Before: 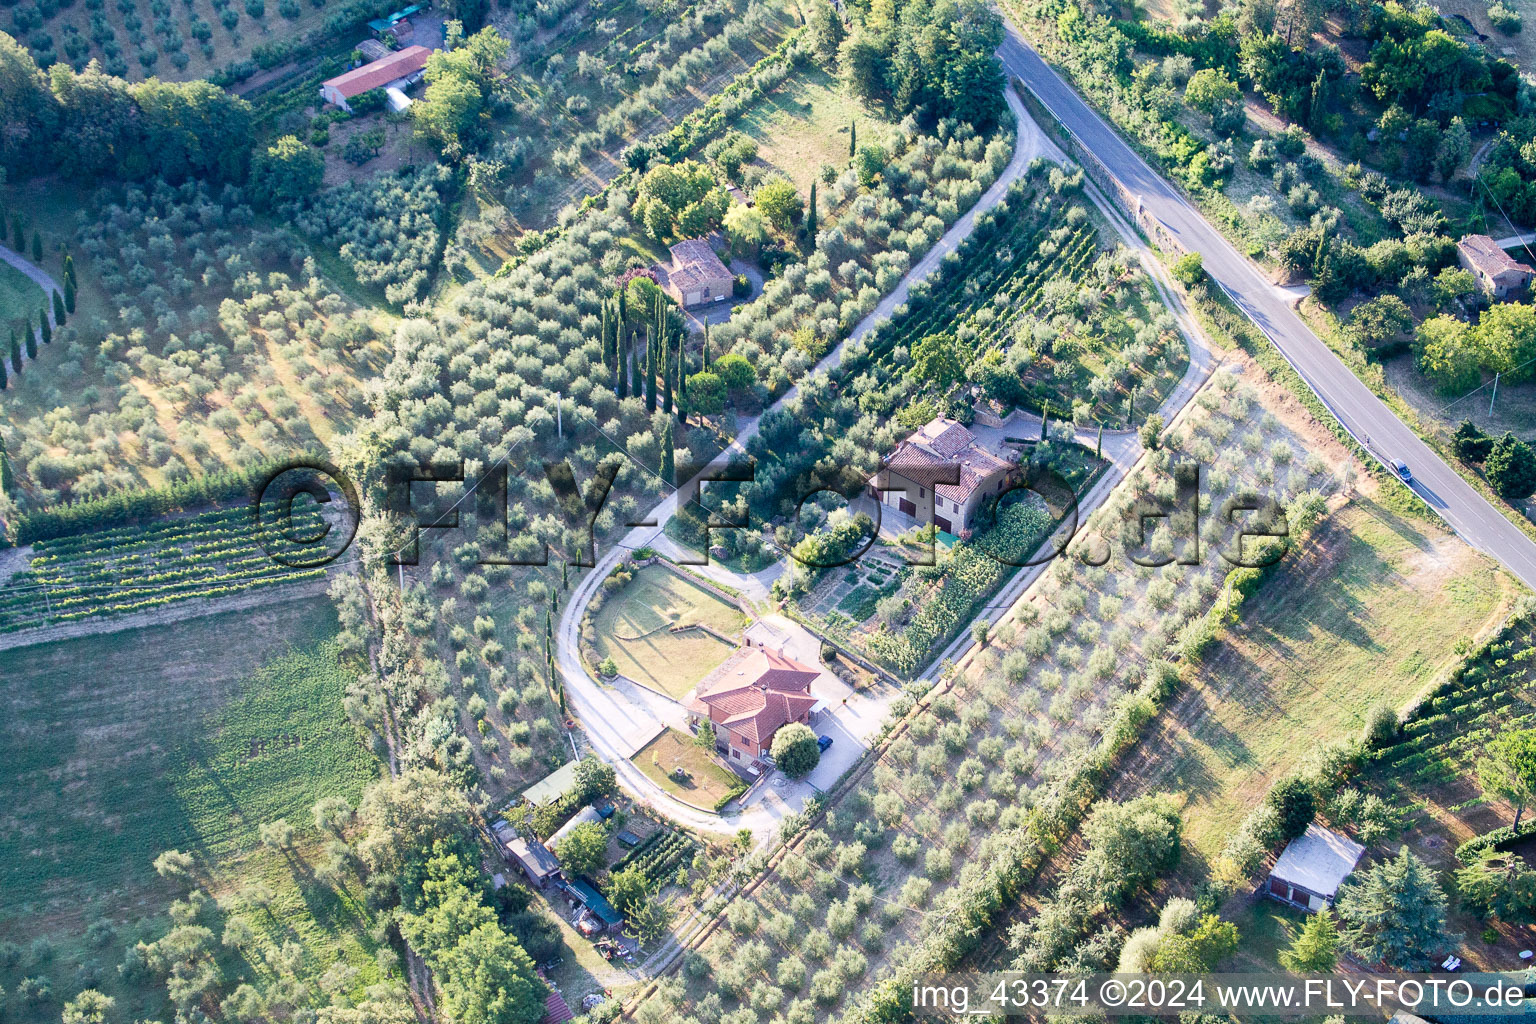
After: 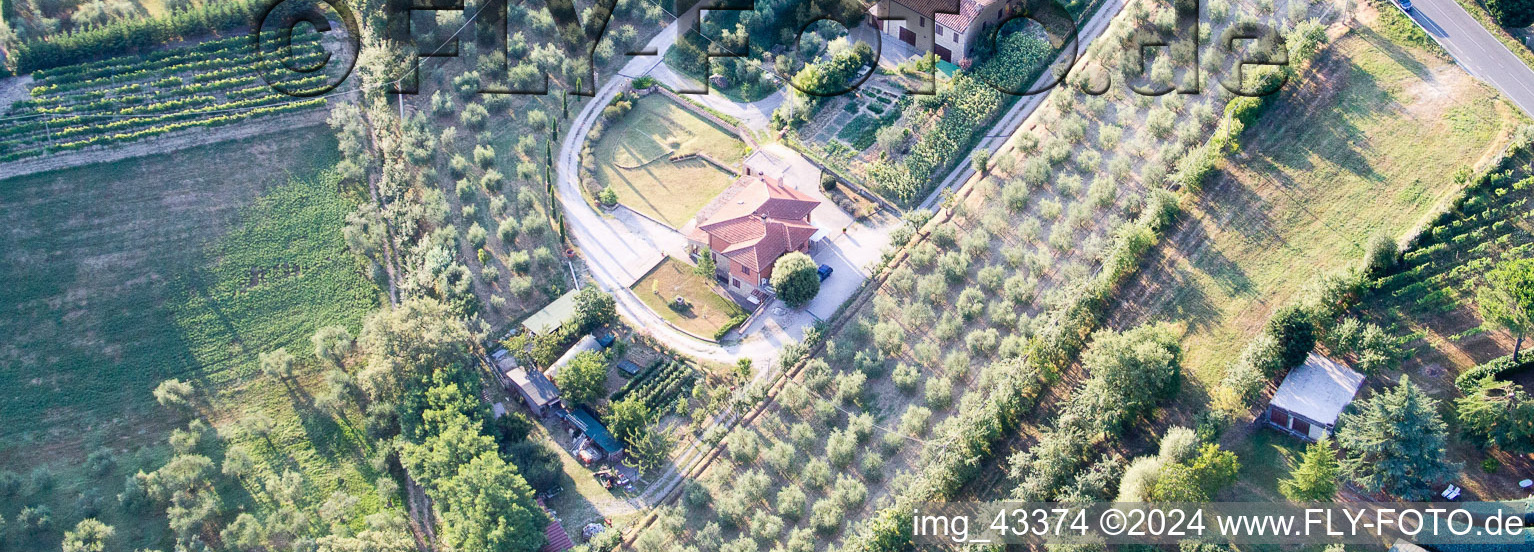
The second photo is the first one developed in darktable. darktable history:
crop and rotate: top 46.057%, right 0.067%
local contrast: mode bilateral grid, contrast 100, coarseness 99, detail 94%, midtone range 0.2
